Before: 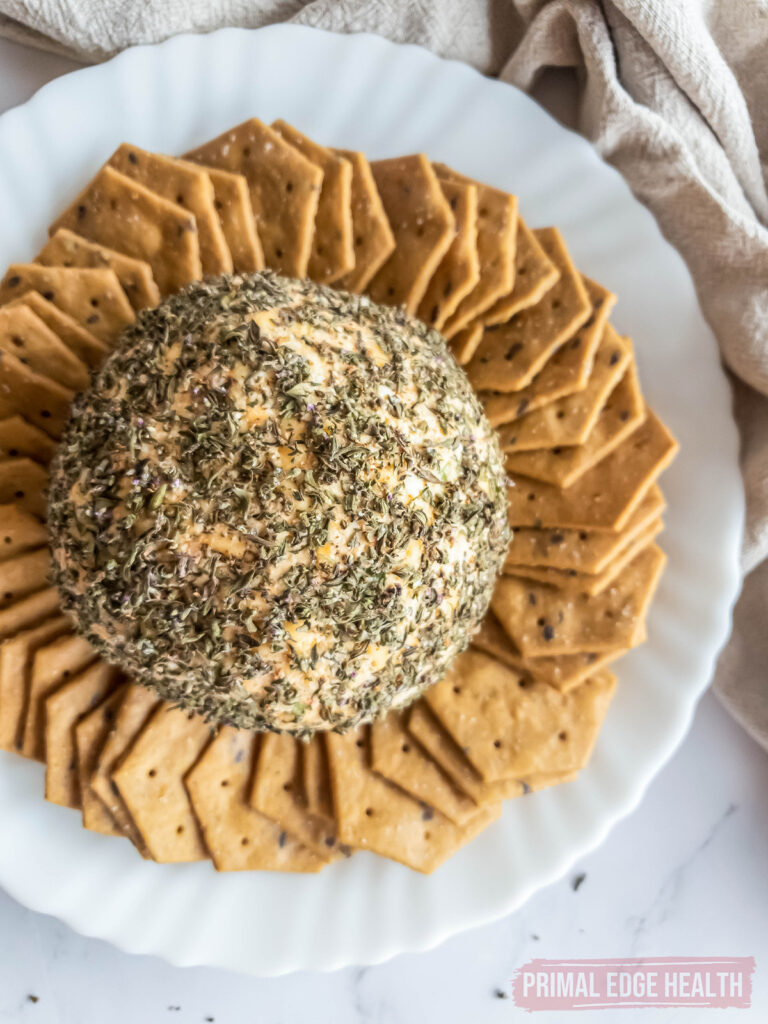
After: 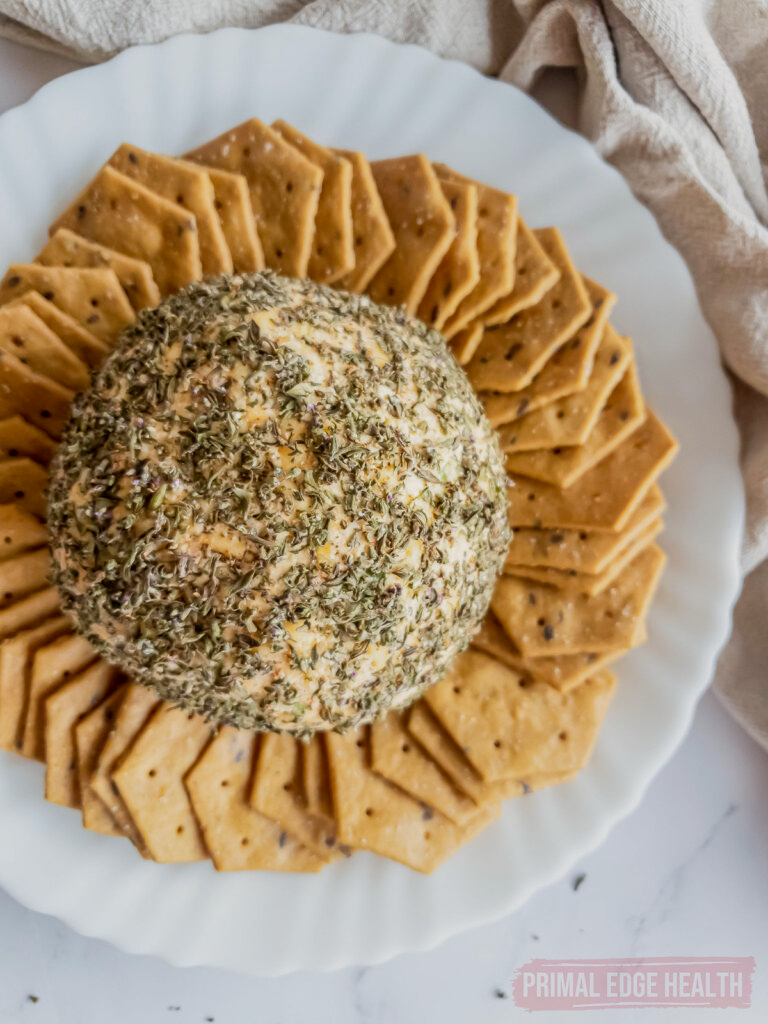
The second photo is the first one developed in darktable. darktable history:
filmic rgb: black relative exposure -16 EV, threshold -0.33 EV, transition 3.19 EV, structure ↔ texture 100%, target black luminance 0%, hardness 7.57, latitude 72.96%, contrast 0.908, highlights saturation mix 10%, shadows ↔ highlights balance -0.38%, add noise in highlights 0, preserve chrominance no, color science v4 (2020), iterations of high-quality reconstruction 10, enable highlight reconstruction true
